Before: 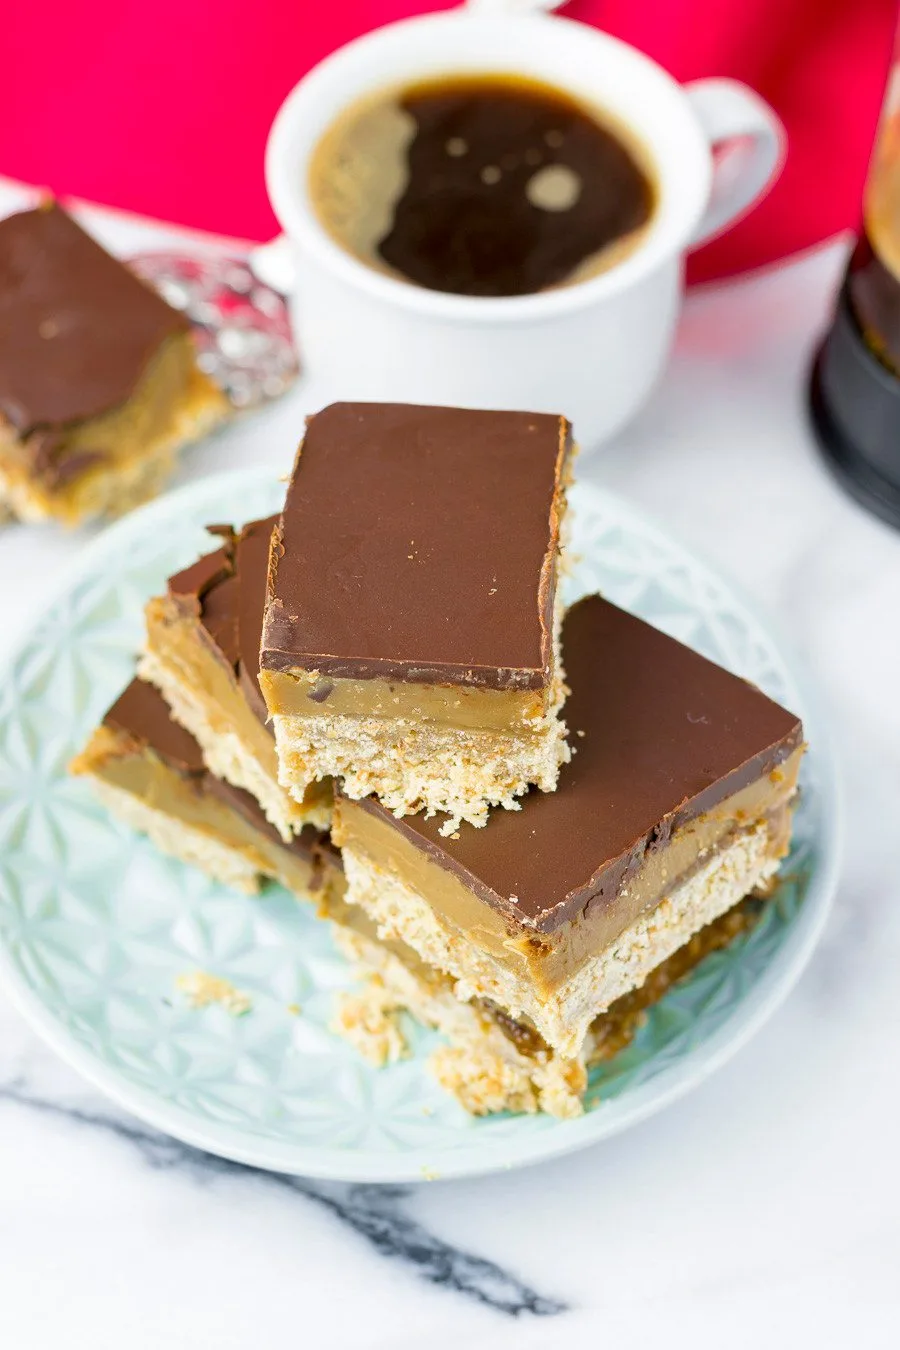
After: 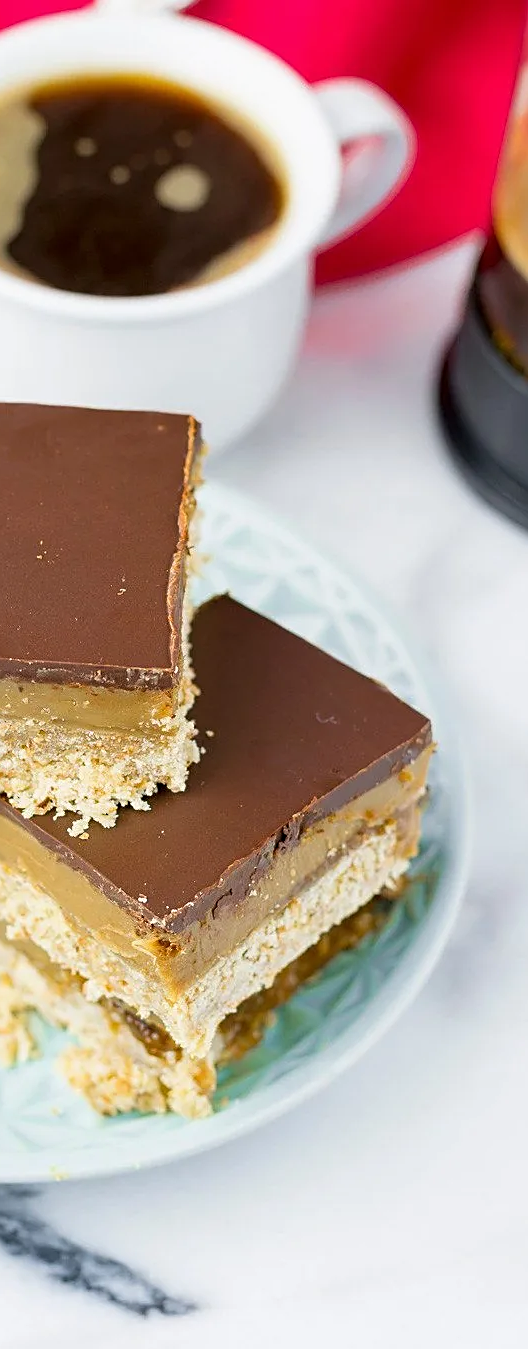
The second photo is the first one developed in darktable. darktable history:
crop: left 41.253%
sharpen: on, module defaults
exposure: exposure -0.046 EV, compensate exposure bias true, compensate highlight preservation false
